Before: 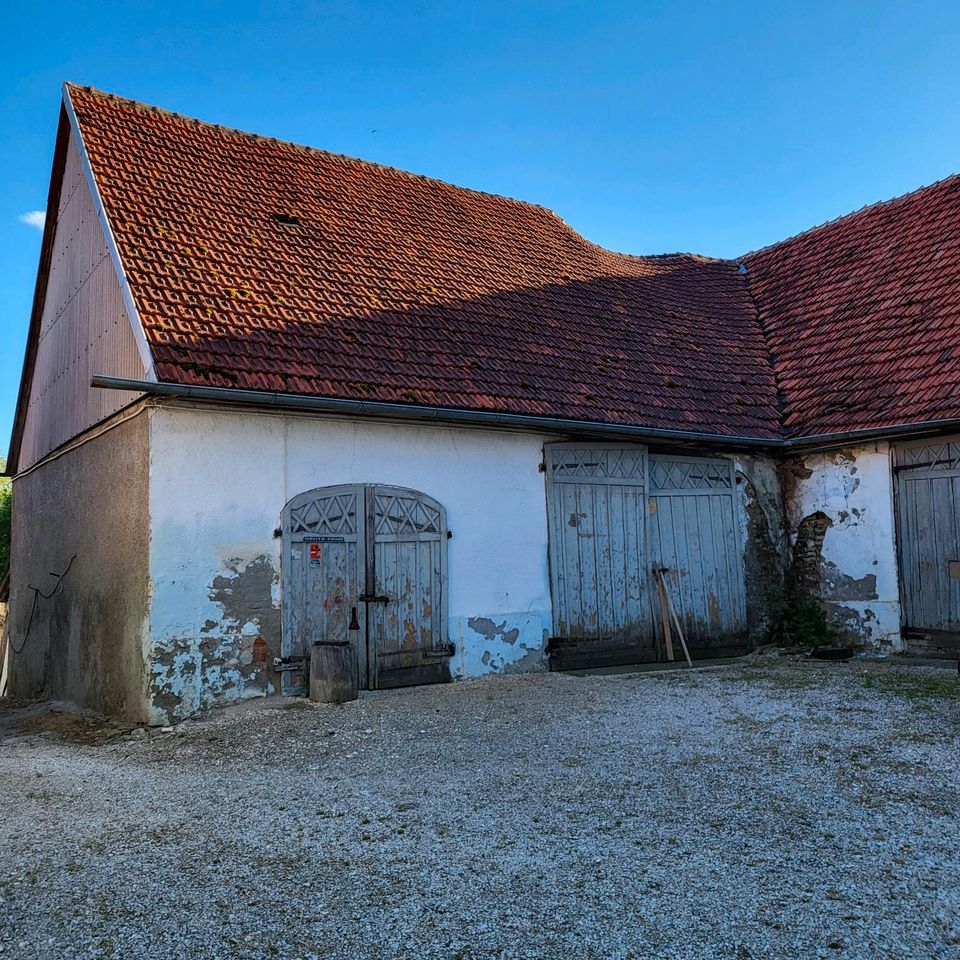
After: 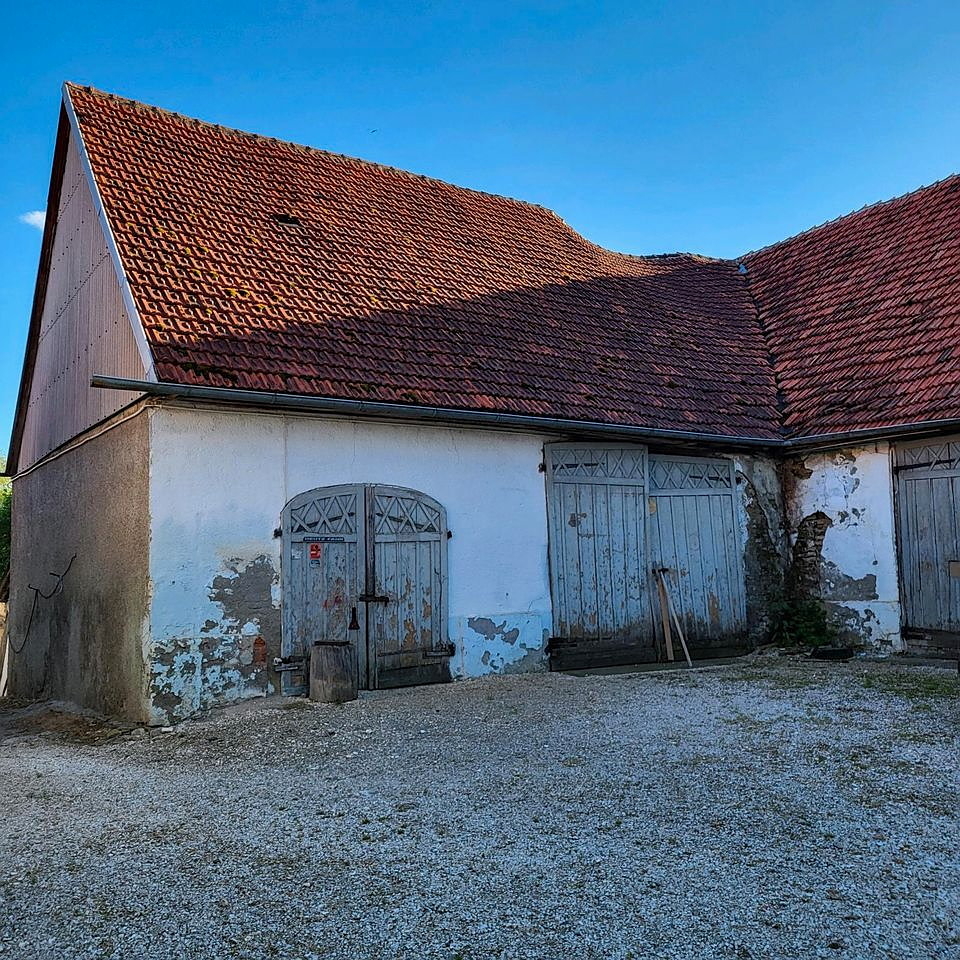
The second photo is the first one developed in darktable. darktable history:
shadows and highlights: shadows 43.71, white point adjustment -1.46, soften with gaussian
sharpen: radius 0.969, amount 0.604
